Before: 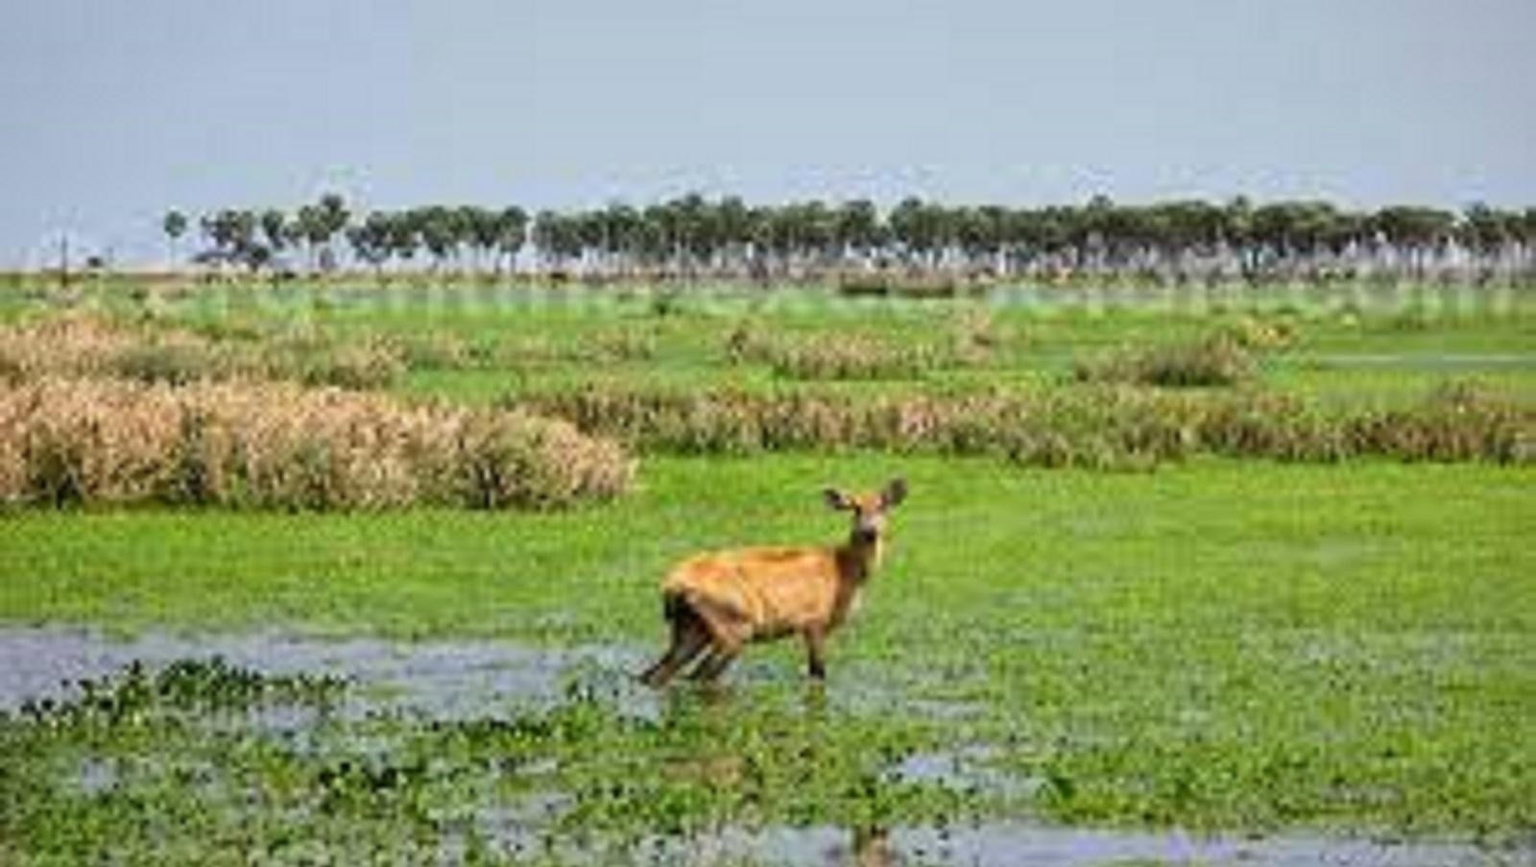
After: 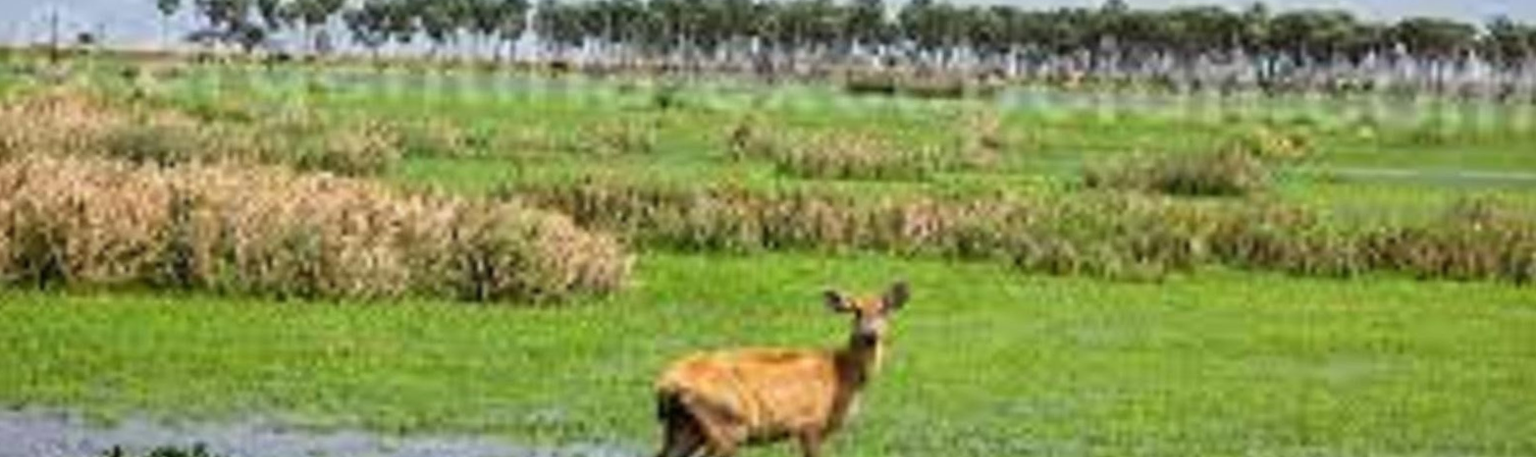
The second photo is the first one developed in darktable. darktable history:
crop and rotate: top 23.043%, bottom 23.437%
rotate and perspective: rotation 1.57°, crop left 0.018, crop right 0.982, crop top 0.039, crop bottom 0.961
